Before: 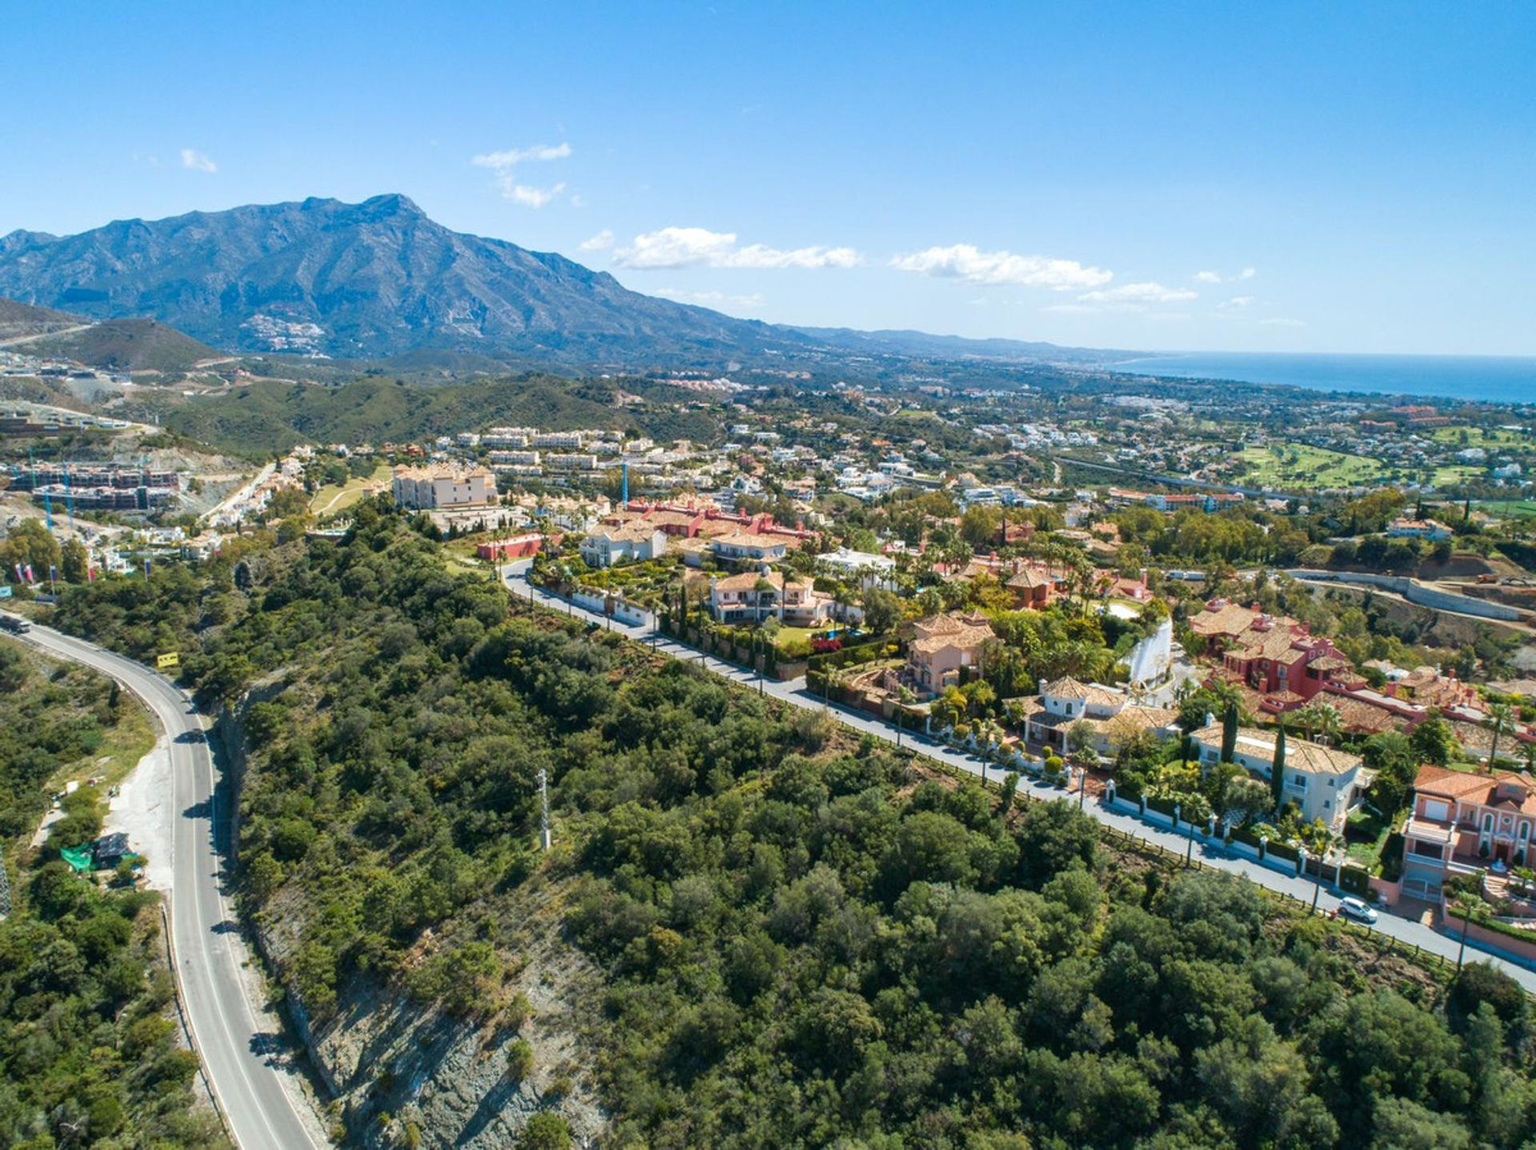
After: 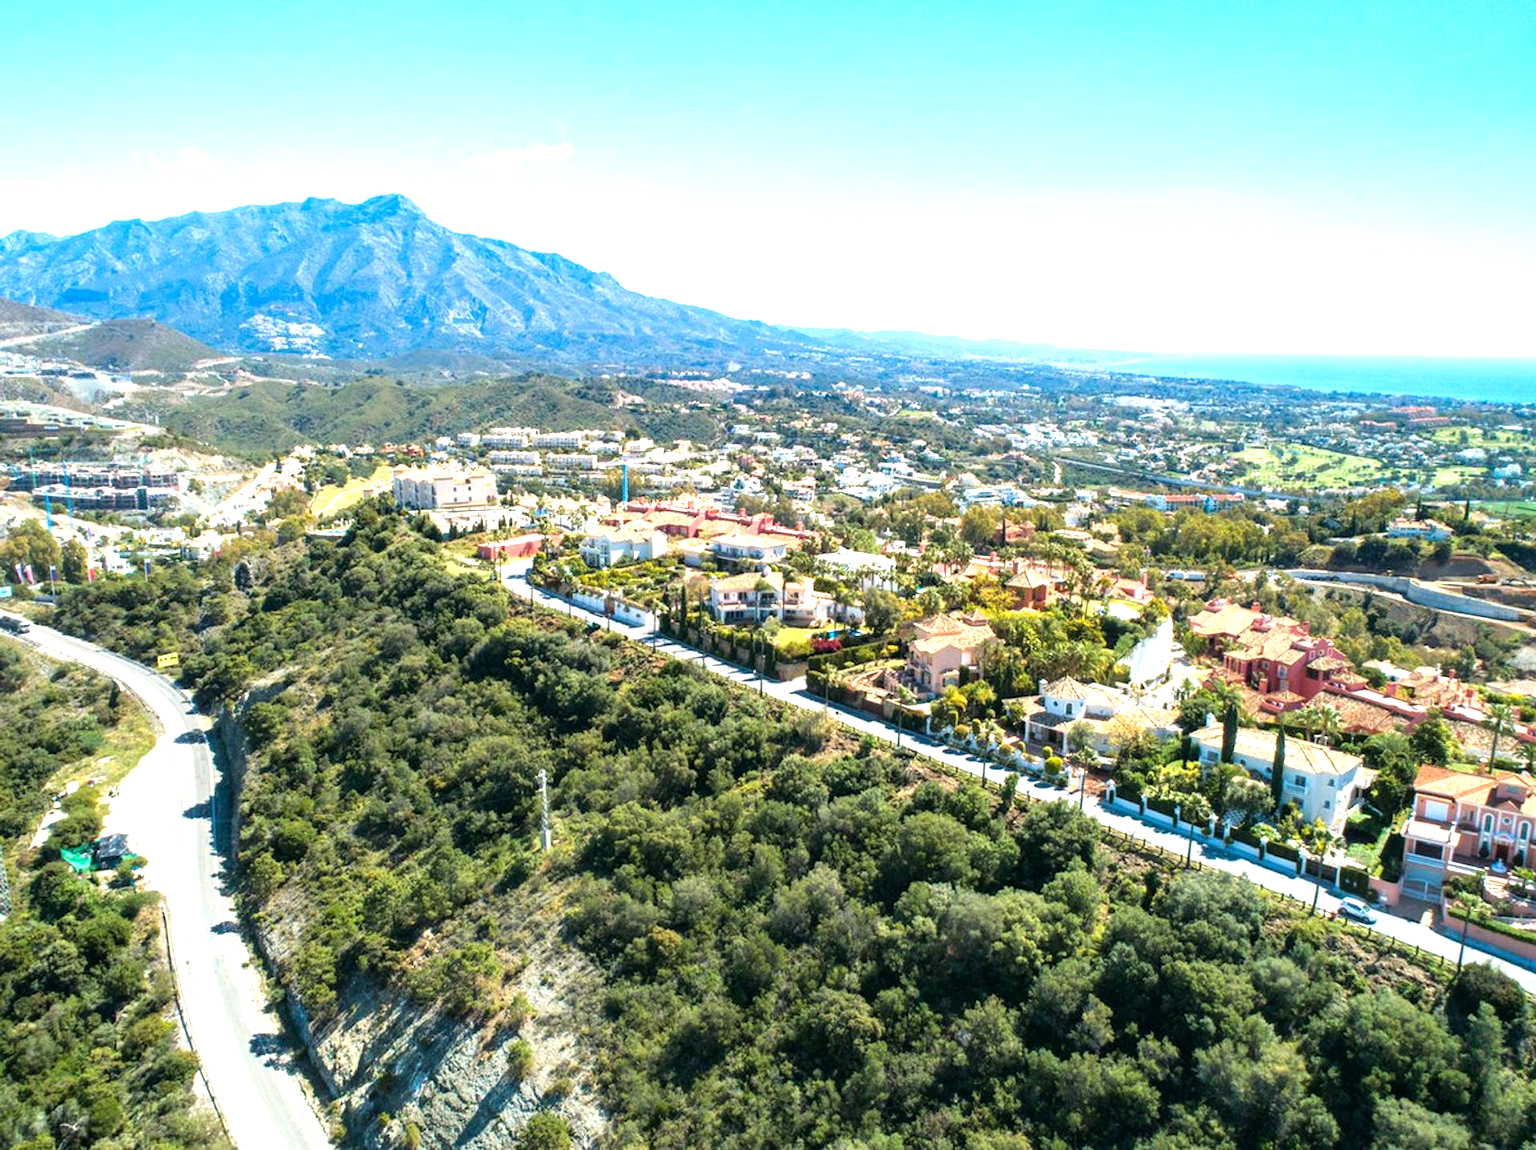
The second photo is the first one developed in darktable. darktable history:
tone equalizer: -8 EV -0.757 EV, -7 EV -0.721 EV, -6 EV -0.598 EV, -5 EV -0.369 EV, -3 EV 0.391 EV, -2 EV 0.6 EV, -1 EV 0.681 EV, +0 EV 0.758 EV, mask exposure compensation -0.493 EV
exposure: black level correction 0.001, exposure 0.5 EV, compensate highlight preservation false
